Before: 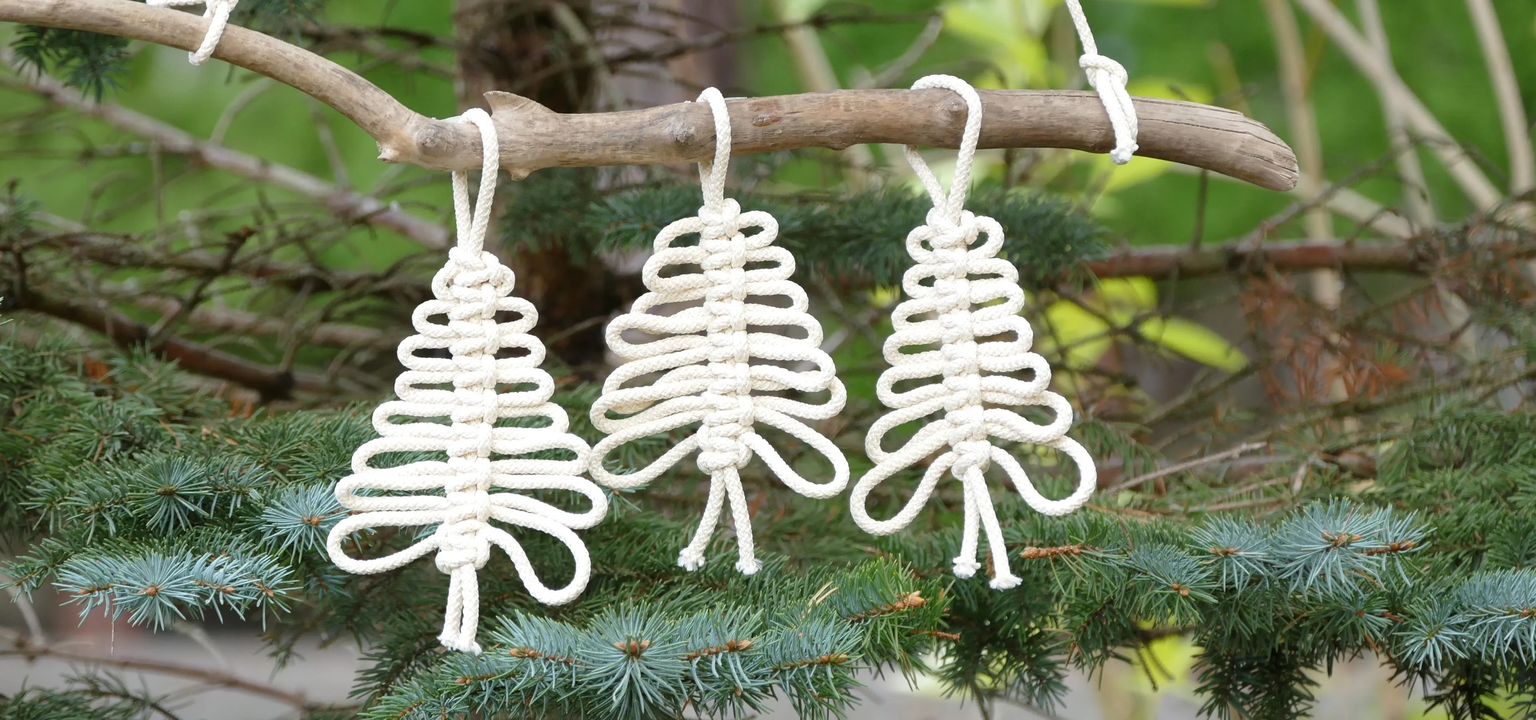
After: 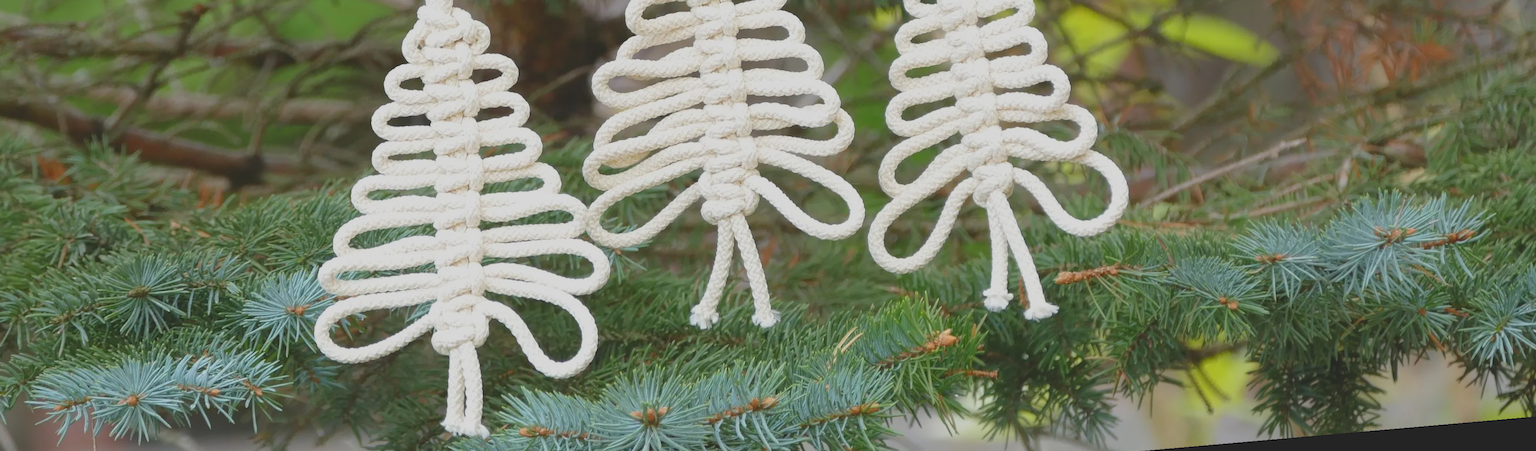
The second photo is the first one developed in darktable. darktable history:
rotate and perspective: rotation -5°, crop left 0.05, crop right 0.952, crop top 0.11, crop bottom 0.89
contrast brightness saturation: contrast -0.28
crop and rotate: top 36.435%
